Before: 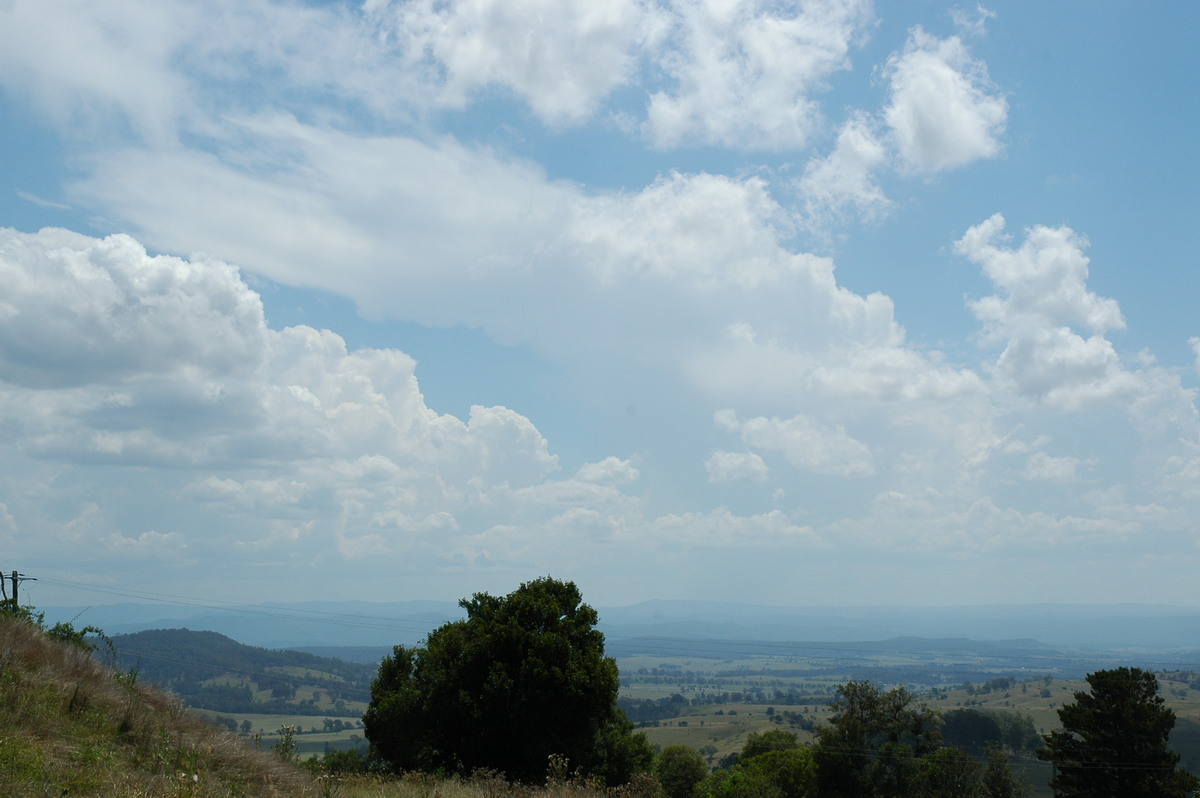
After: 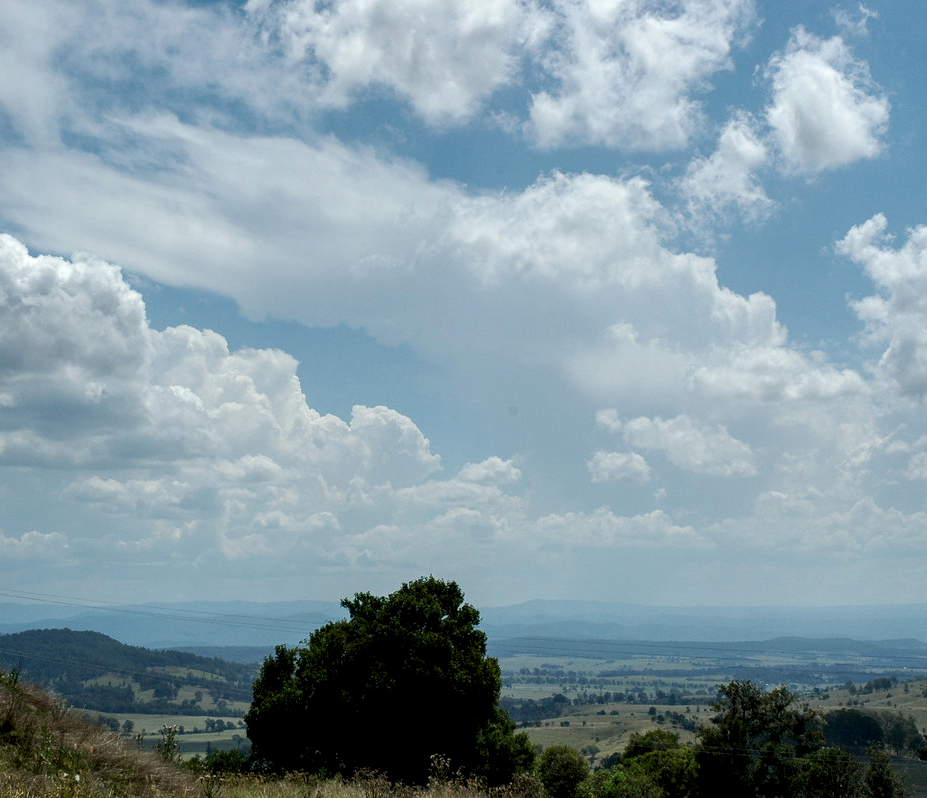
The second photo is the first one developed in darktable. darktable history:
shadows and highlights: shadows 34.56, highlights -34.74, soften with gaussian
contrast brightness saturation: contrast 0.038, saturation 0.072
crop: left 9.882%, right 12.792%
local contrast: detail 160%
exposure: black level correction 0.001, exposure -0.122 EV, compensate highlight preservation false
